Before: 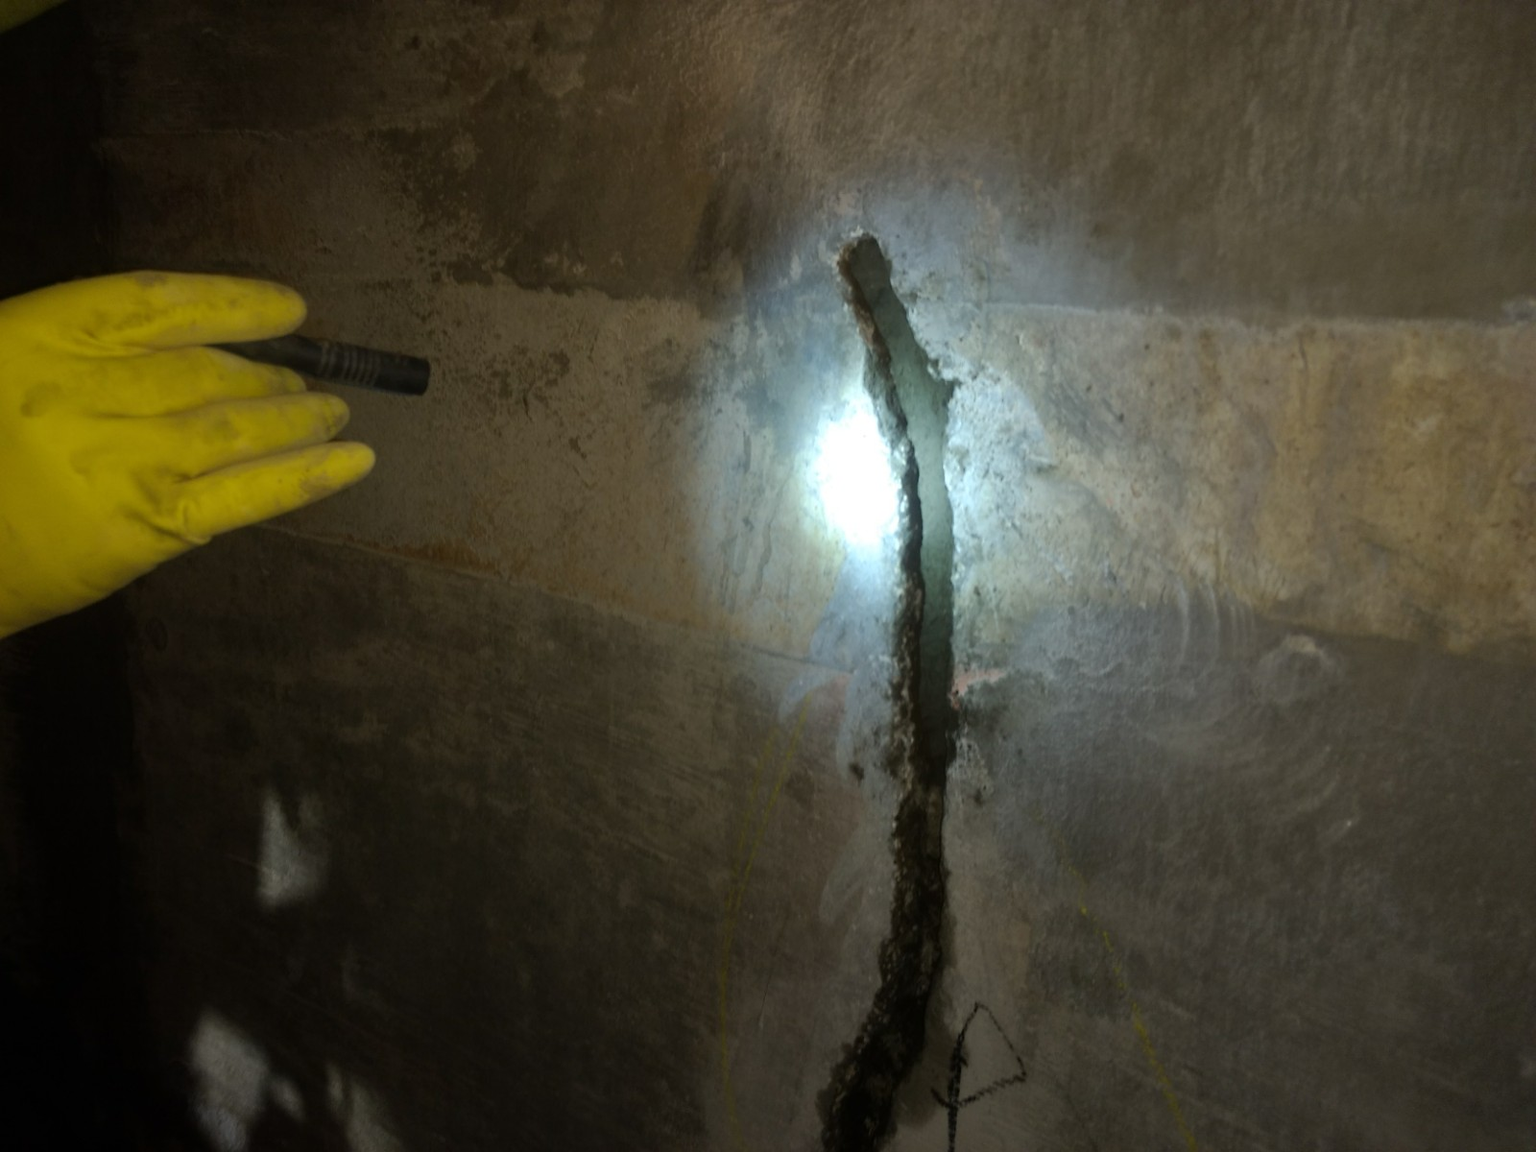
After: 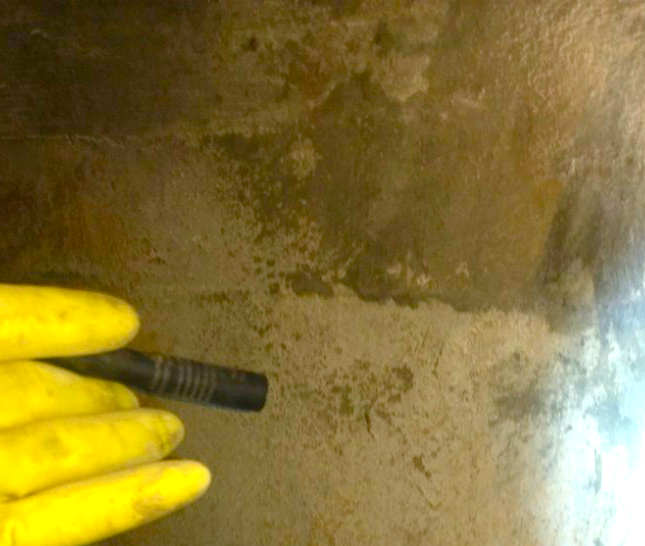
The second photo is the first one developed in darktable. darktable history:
crop and rotate: left 11.251%, top 0.055%, right 48.38%, bottom 54.408%
color balance rgb: global offset › luminance -0.307%, global offset › hue 263.16°, perceptual saturation grading › global saturation 35.09%, perceptual saturation grading › highlights -29.861%, perceptual saturation grading › shadows 36.094%
exposure: black level correction 0, exposure 1.943 EV, compensate exposure bias true, compensate highlight preservation false
tone equalizer: on, module defaults
